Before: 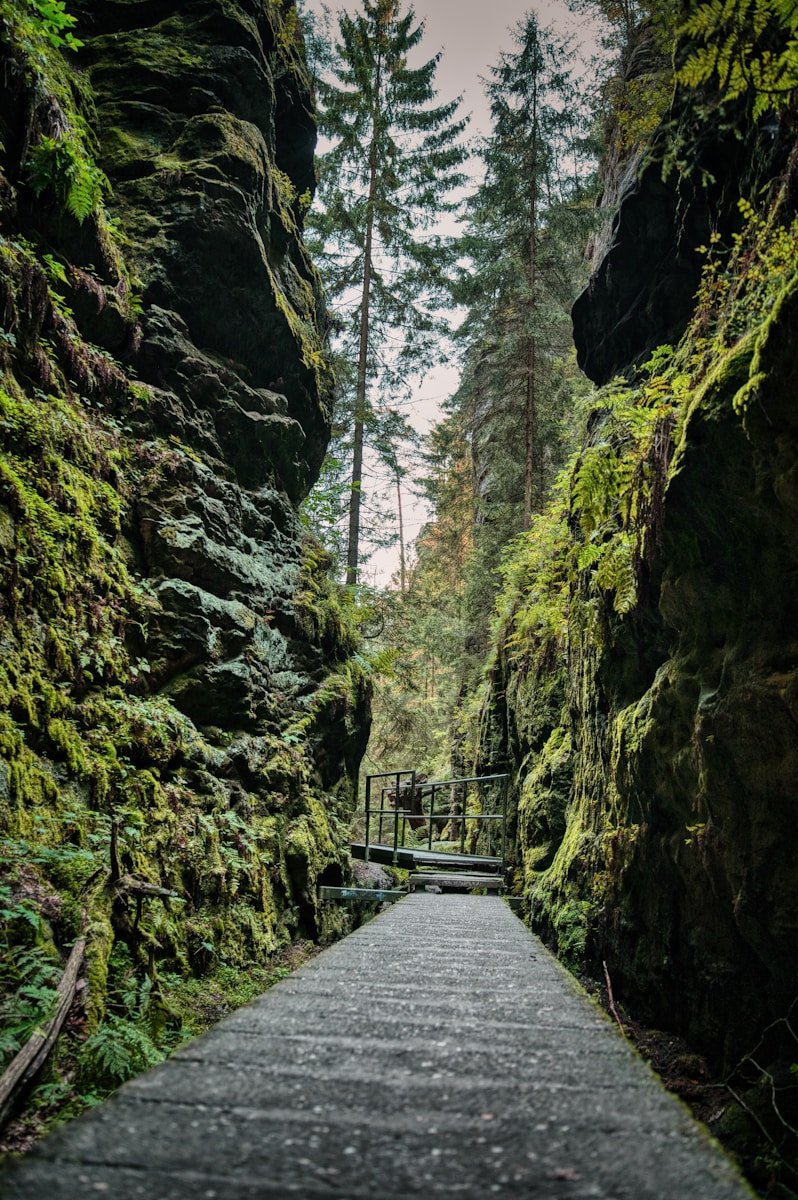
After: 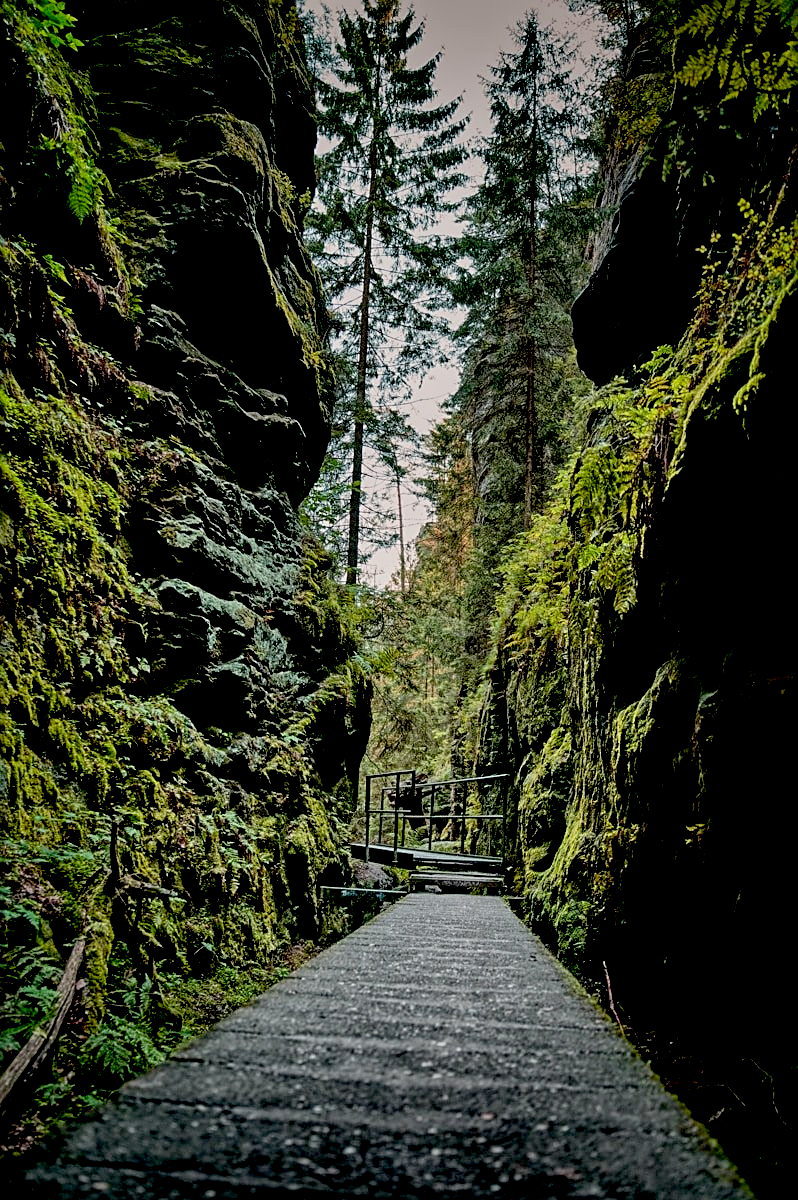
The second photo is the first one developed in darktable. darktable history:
sharpen: on, module defaults
exposure: black level correction 0.046, exposure -0.228 EV, compensate highlight preservation false
